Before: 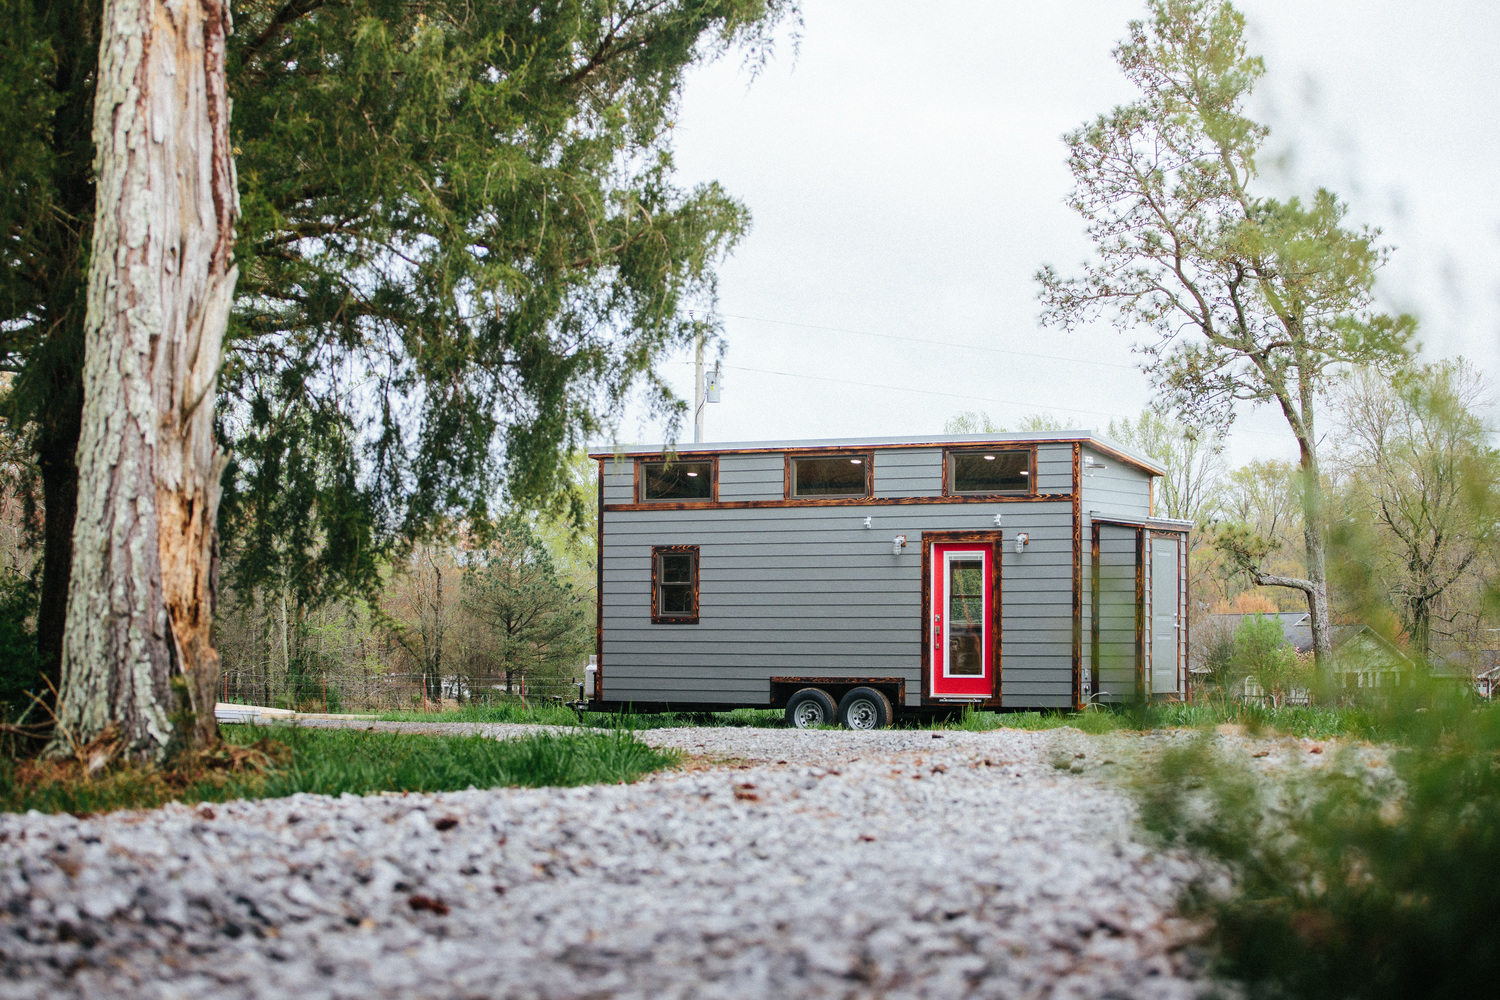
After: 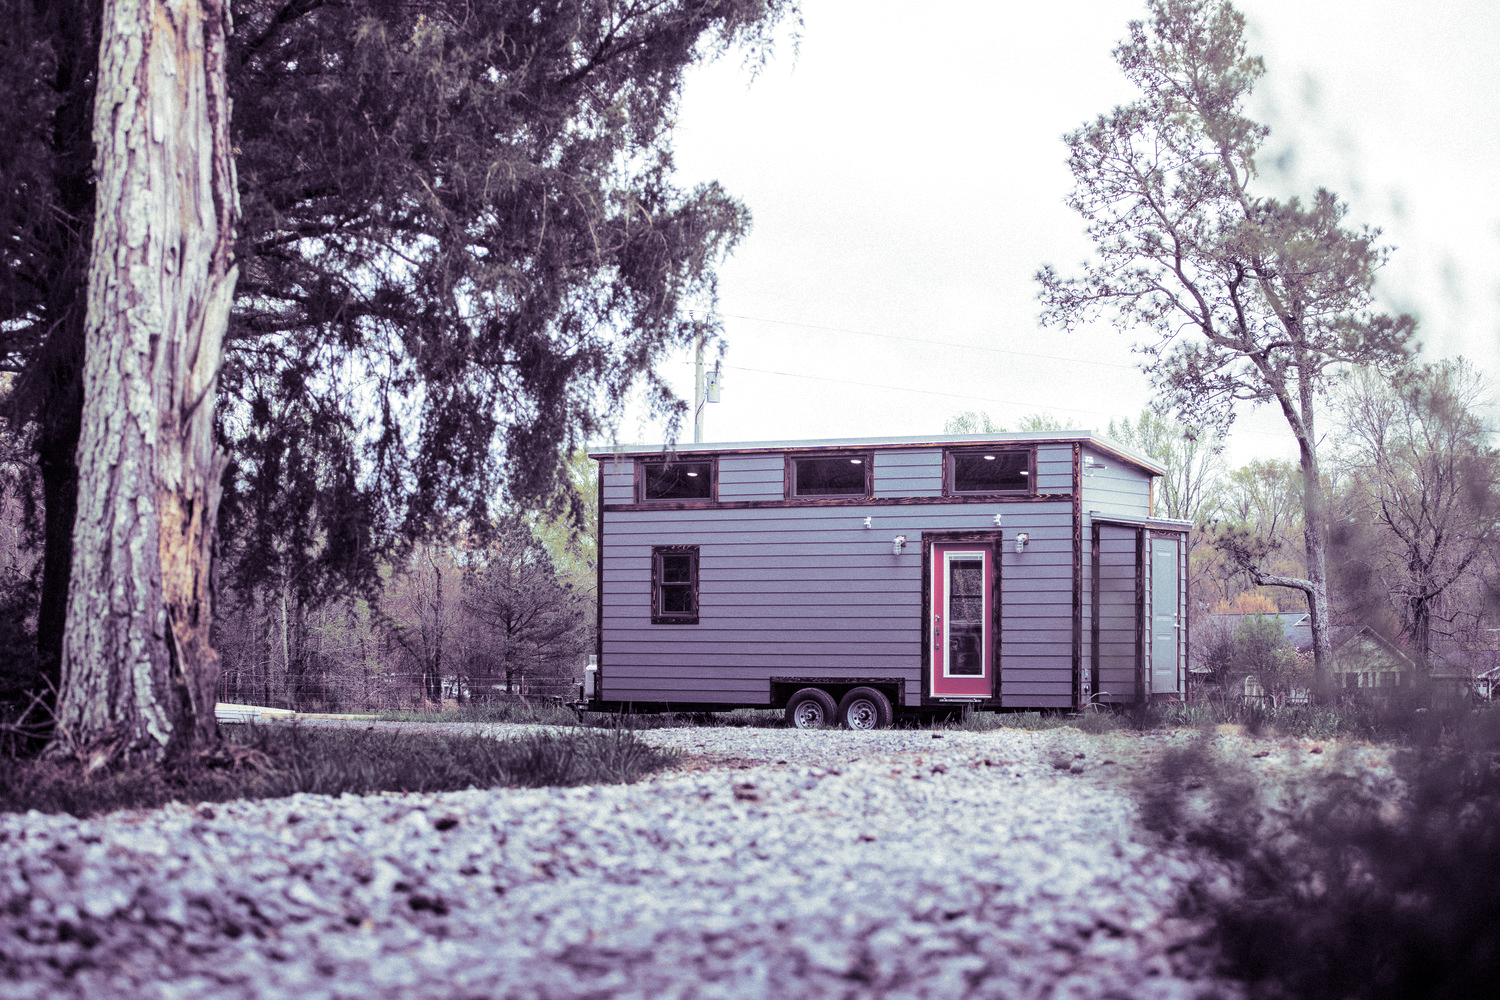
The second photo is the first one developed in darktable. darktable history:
local contrast: highlights 100%, shadows 100%, detail 120%, midtone range 0.2
color balance rgb: on, module defaults
split-toning: shadows › hue 266.4°, shadows › saturation 0.4, highlights › hue 61.2°, highlights › saturation 0.3, compress 0%
white balance: red 0.954, blue 1.079
